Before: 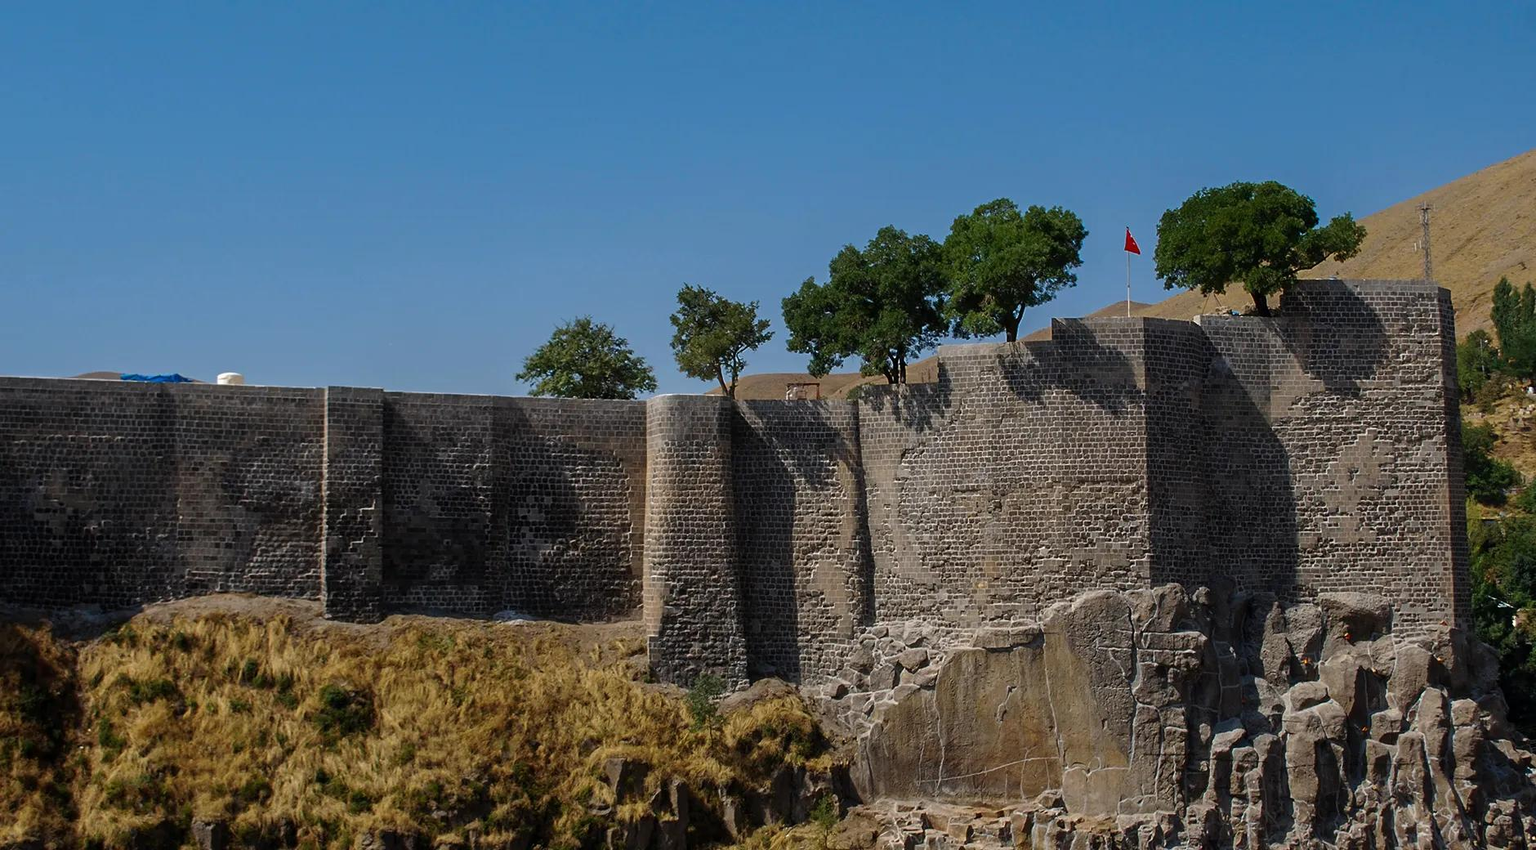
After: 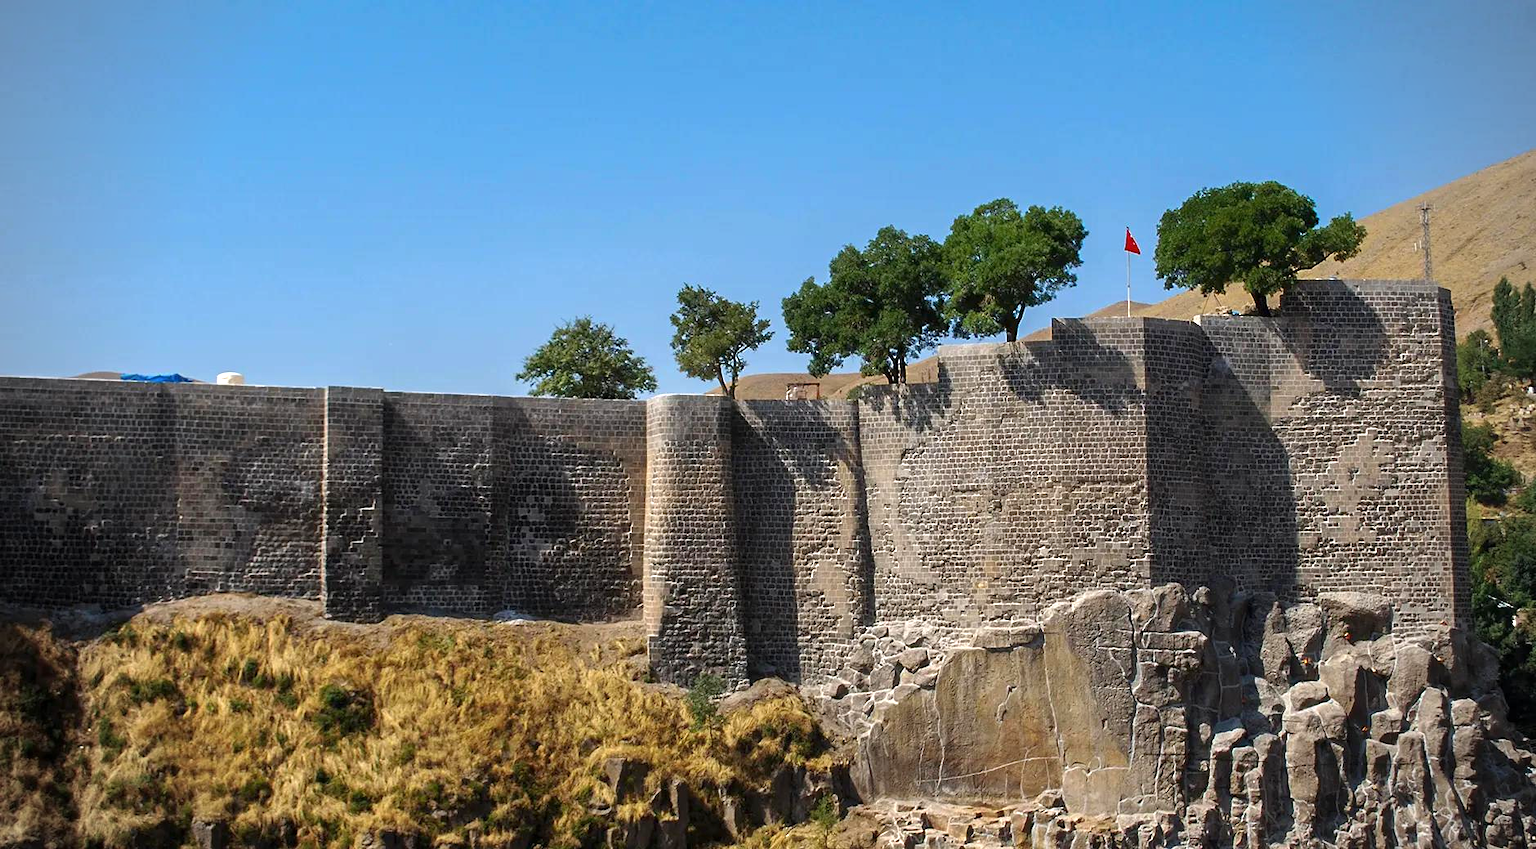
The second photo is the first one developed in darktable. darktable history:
exposure: exposure 0.943 EV, compensate highlight preservation false
vignetting: on, module defaults
